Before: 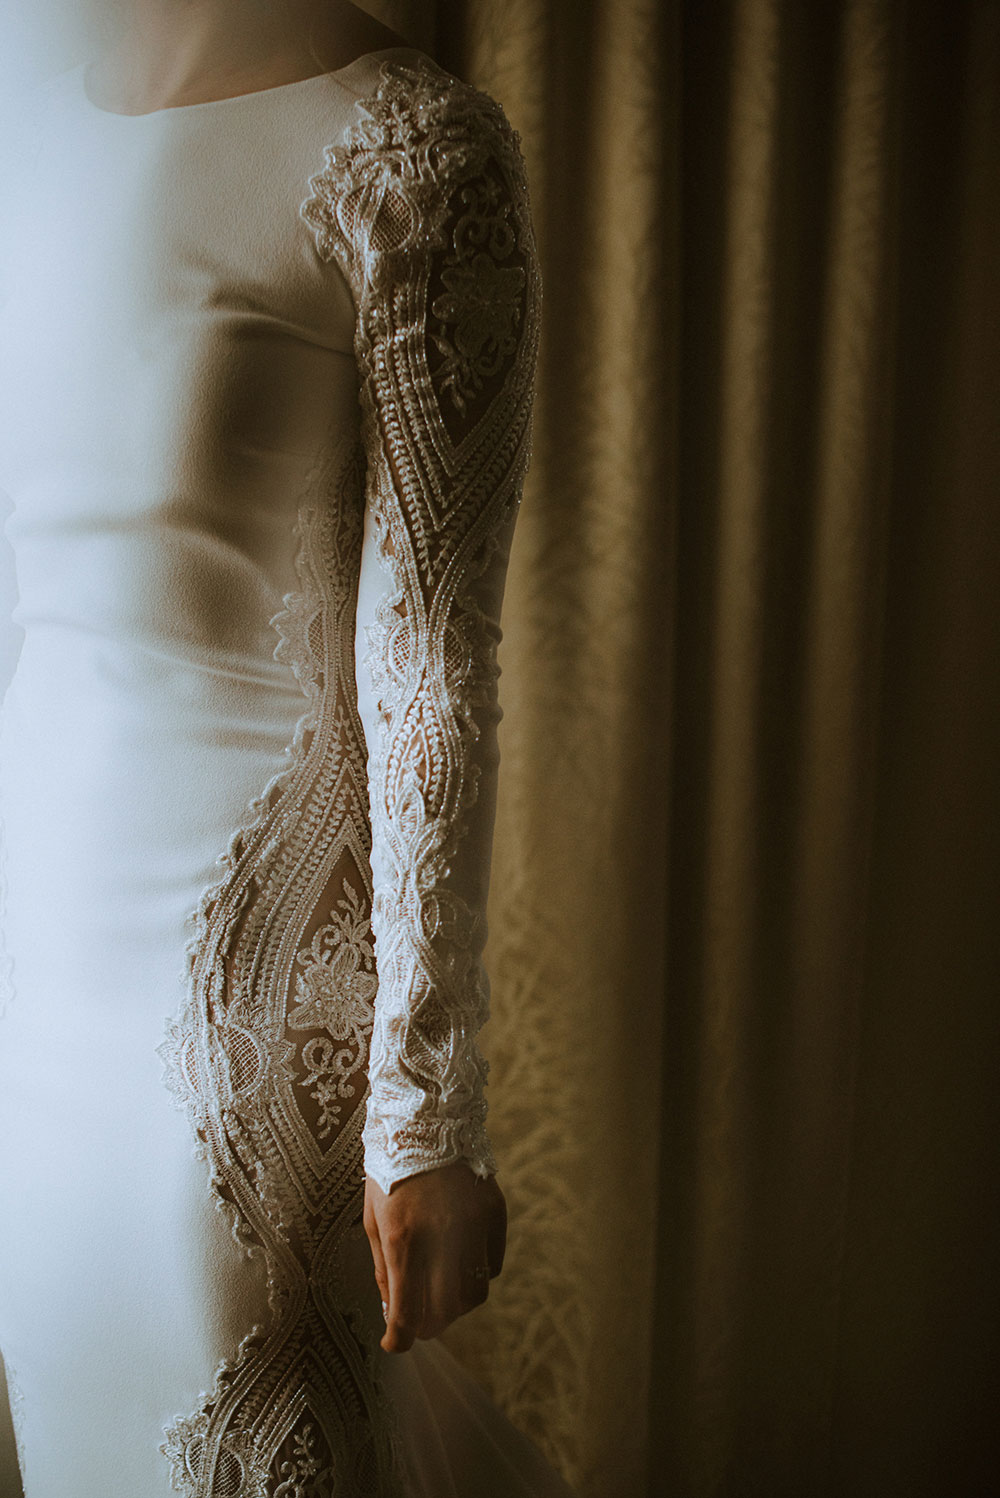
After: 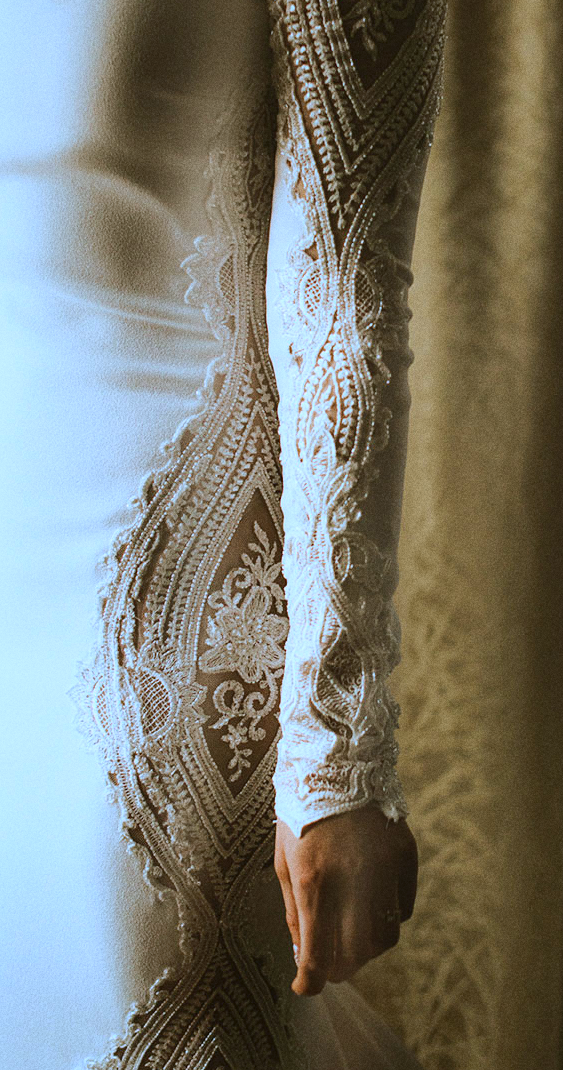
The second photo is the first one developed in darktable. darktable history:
base curve: curves: ch0 [(0, 0) (0.028, 0.03) (0.121, 0.232) (0.46, 0.748) (0.859, 0.968) (1, 1)]
crop: left 8.966%, top 23.852%, right 34.699%, bottom 4.703%
shadows and highlights: on, module defaults
grain: coarseness 22.88 ISO
white balance: red 0.926, green 1.003, blue 1.133
